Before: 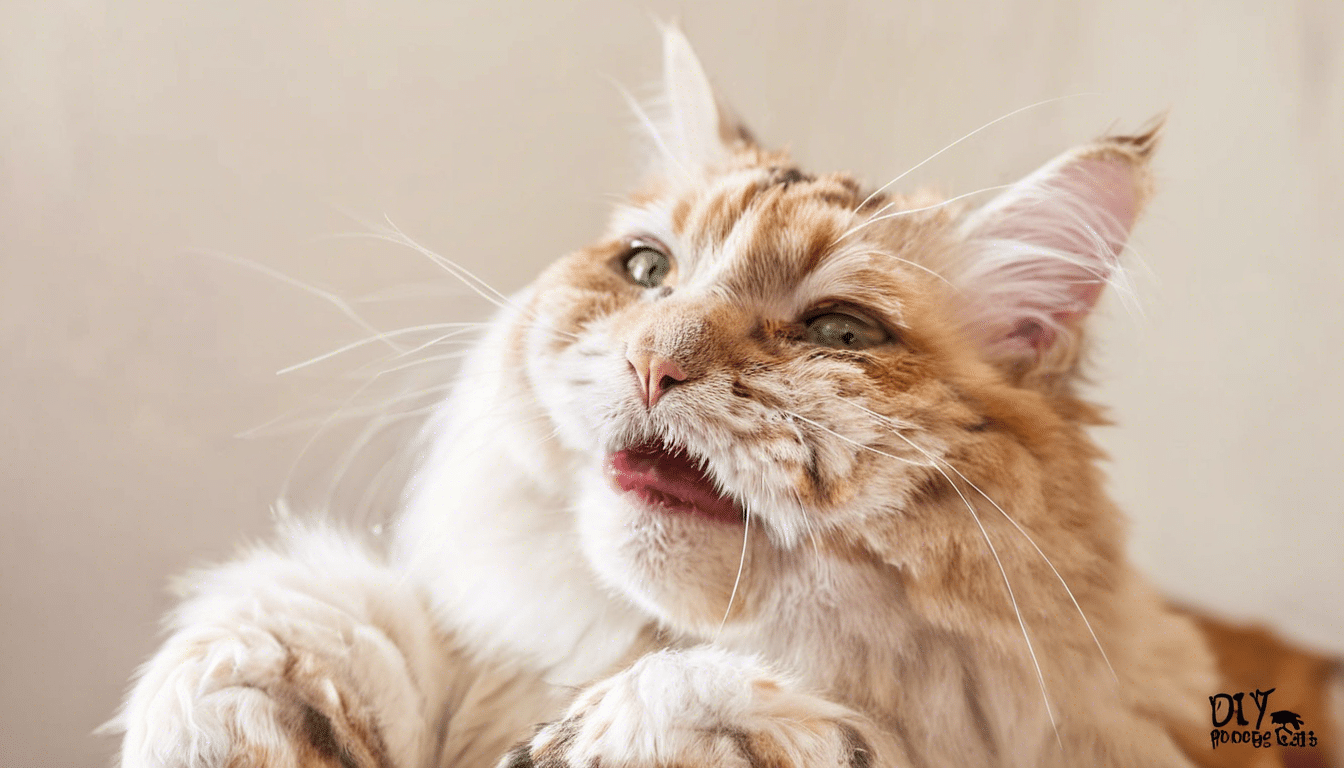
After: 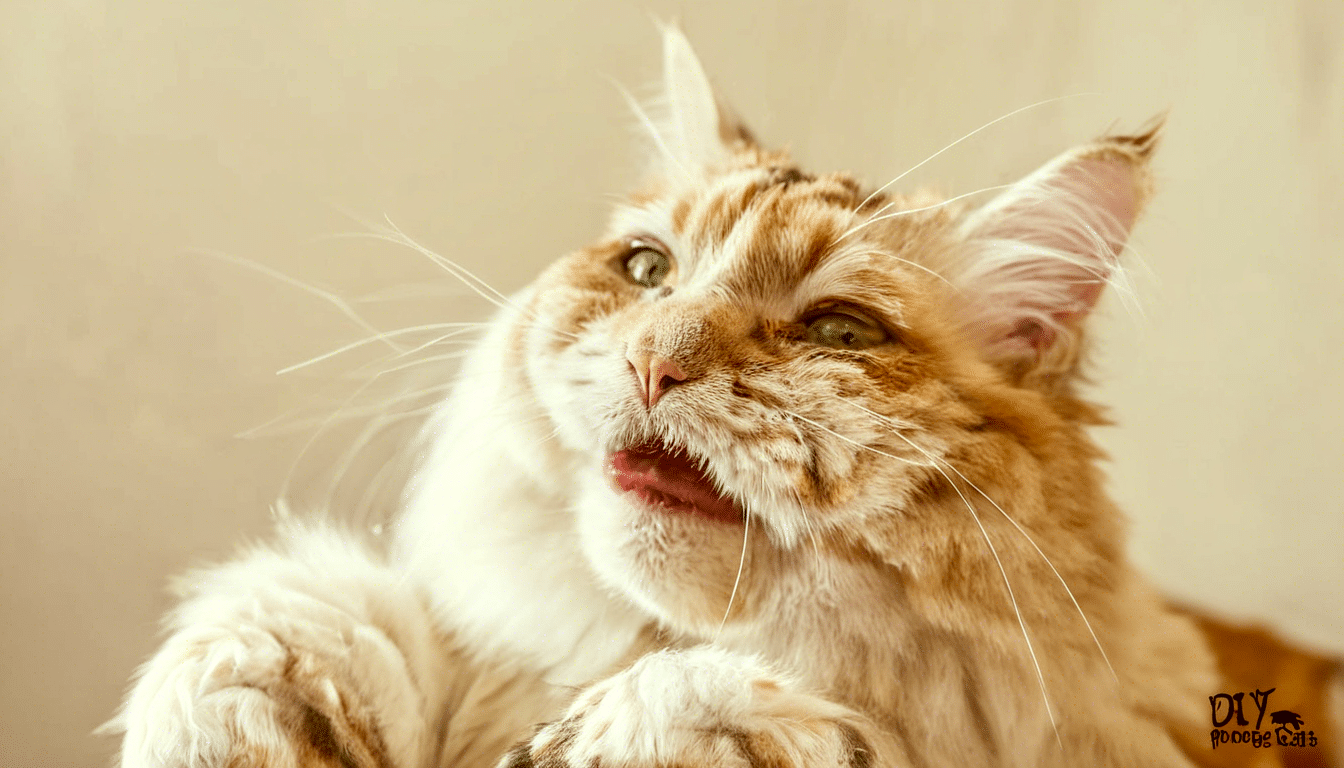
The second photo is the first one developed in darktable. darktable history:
color correction: highlights a* -5.3, highlights b* 9.8, shadows a* 9.8, shadows b* 24.26
local contrast: on, module defaults
